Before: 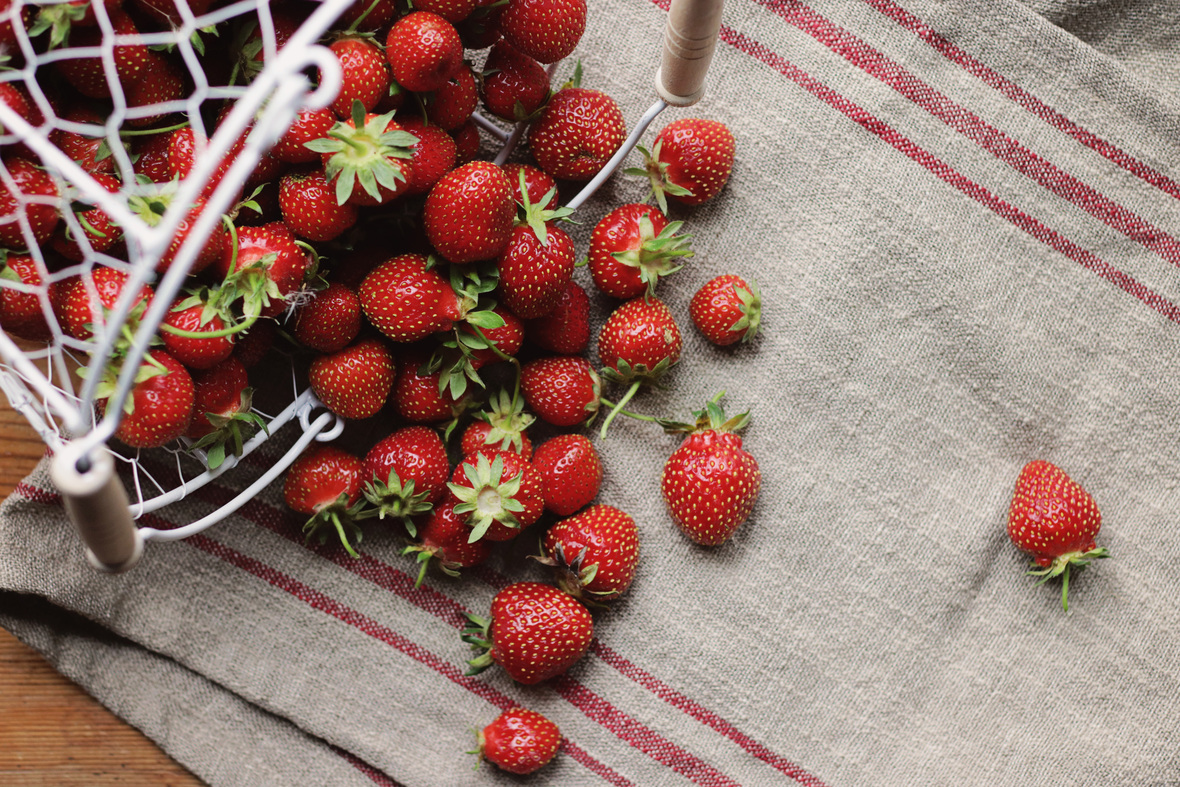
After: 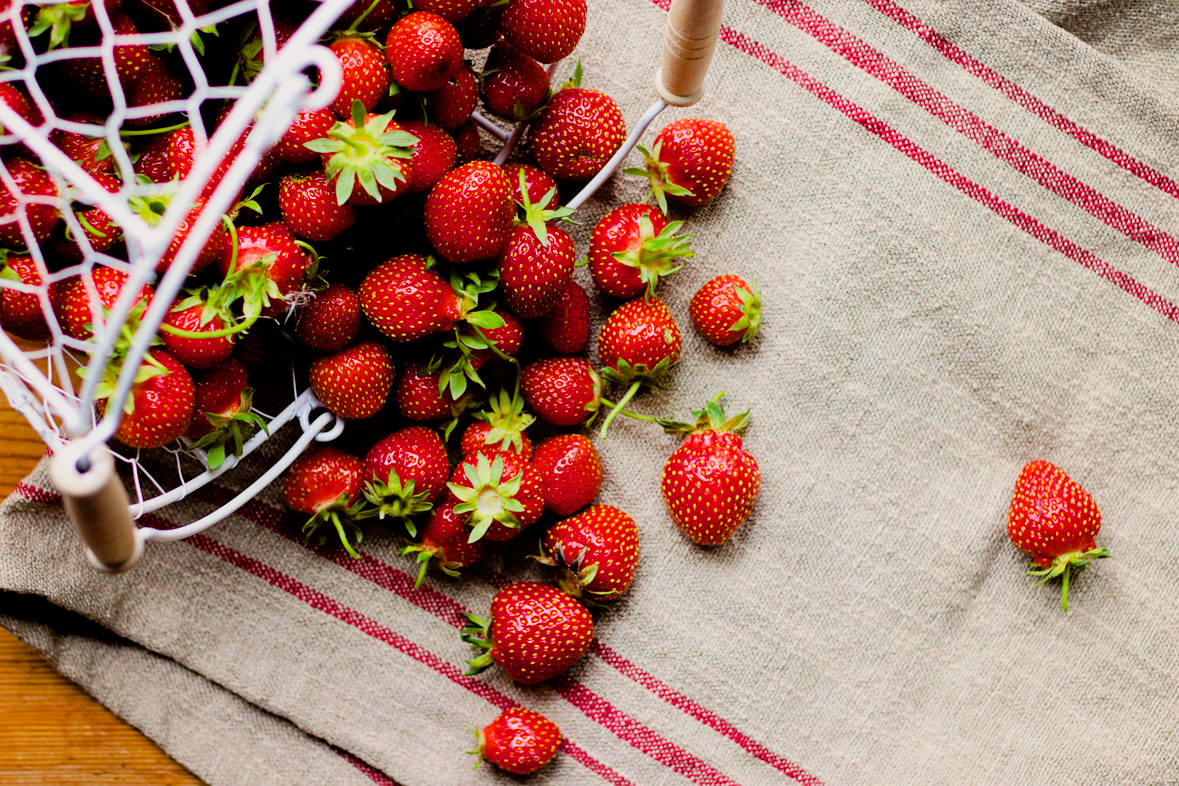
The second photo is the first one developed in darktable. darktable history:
exposure: exposure 0.6 EV, compensate highlight preservation false
filmic rgb: black relative exposure -7.9 EV, white relative exposure 4.17 EV, hardness 4.02, latitude 51.17%, contrast 1.014, shadows ↔ highlights balance 5.23%, iterations of high-quality reconstruction 10
color balance rgb: global offset › luminance -0.495%, linear chroma grading › global chroma 15.448%, perceptual saturation grading › global saturation 20%, perceptual saturation grading › highlights -25.045%, perceptual saturation grading › shadows 25.287%, global vibrance 50.7%
